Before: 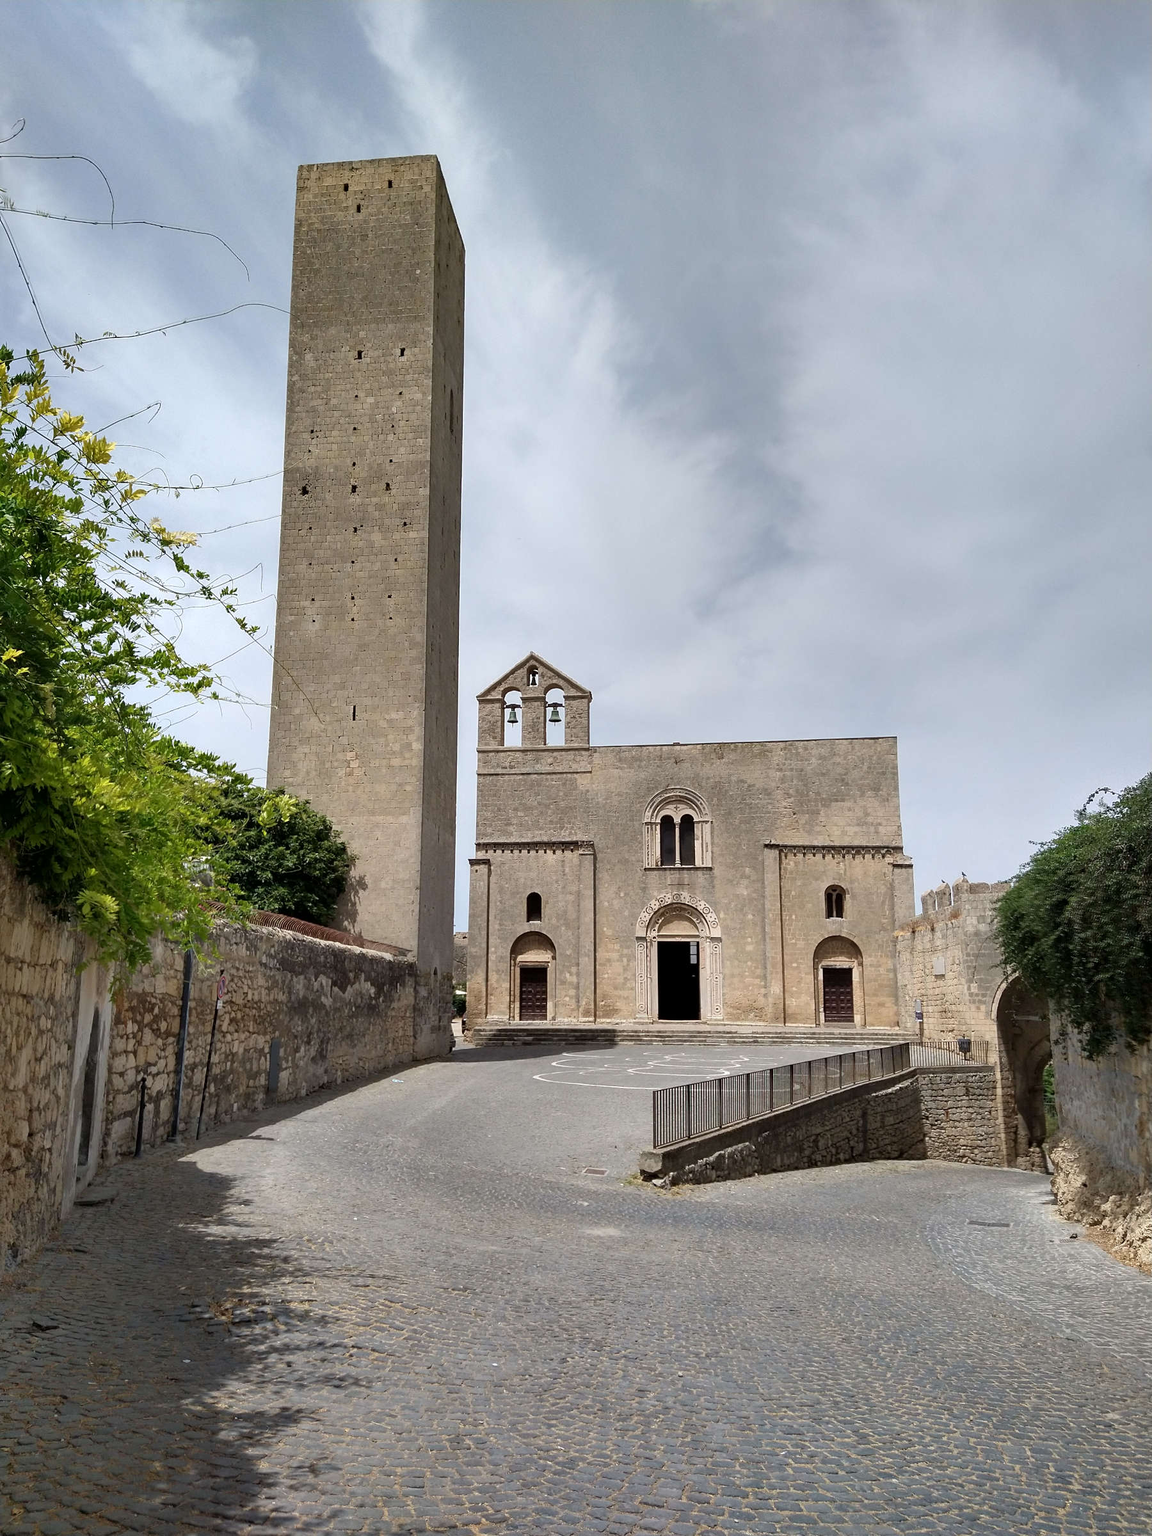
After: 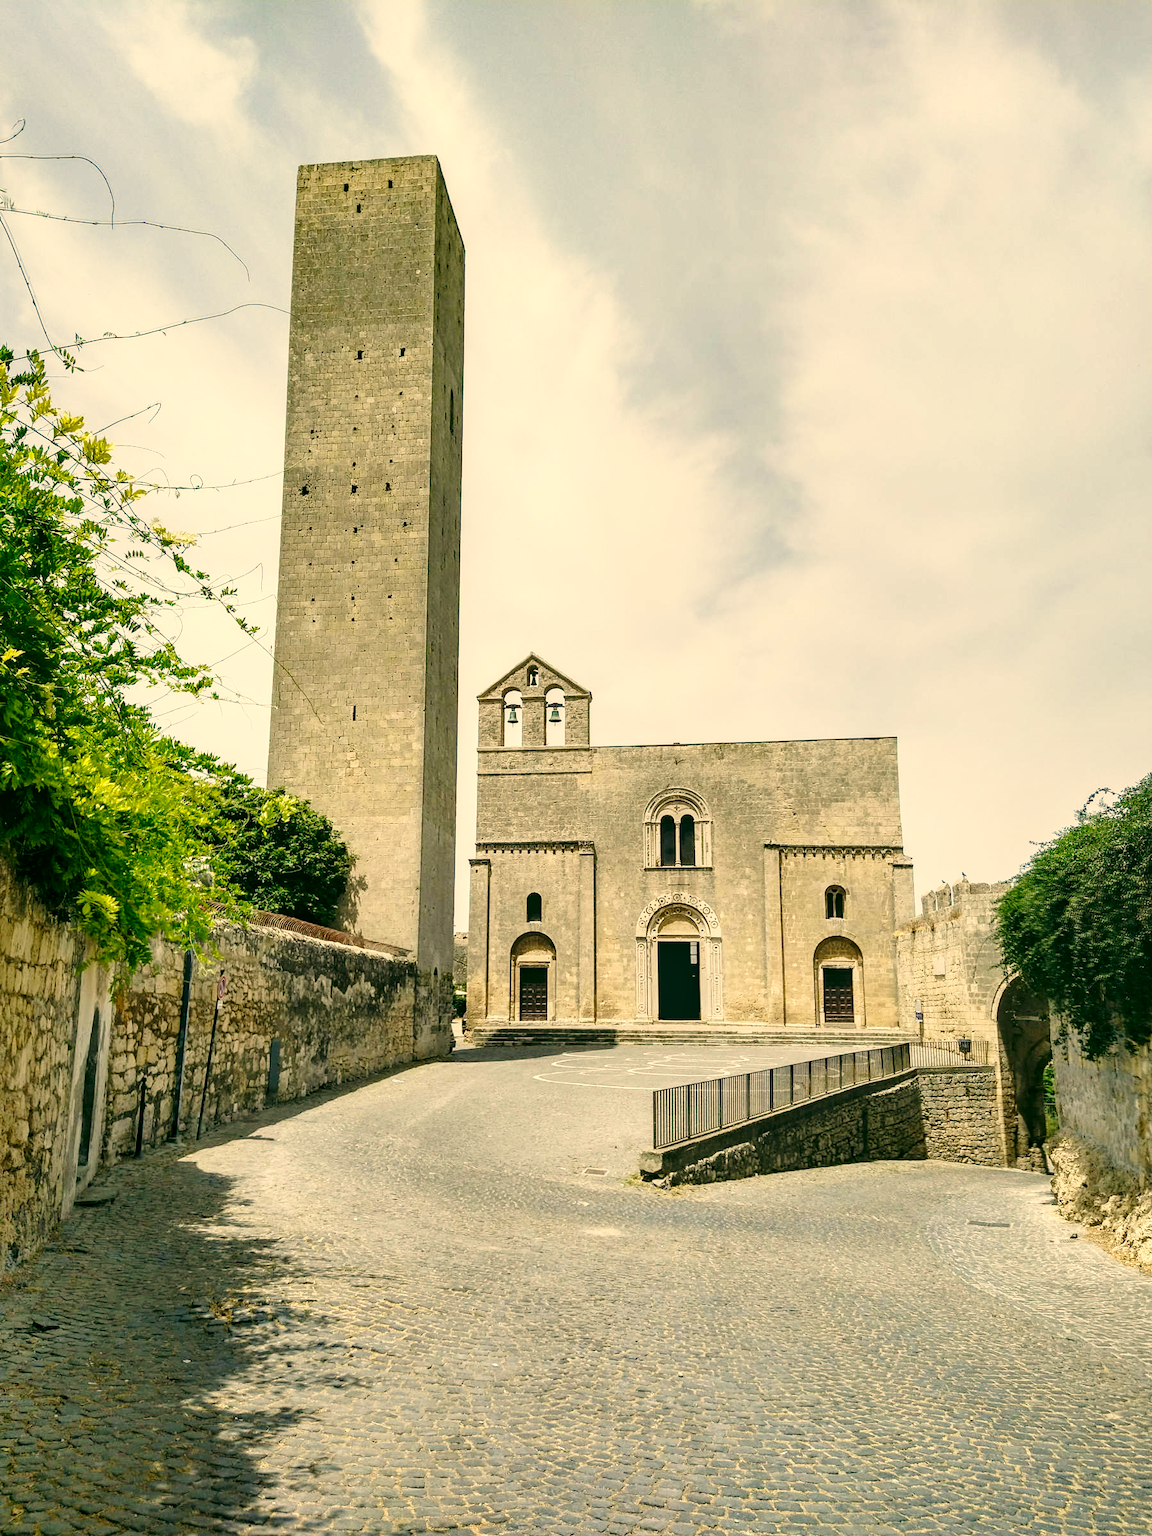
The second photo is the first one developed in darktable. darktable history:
base curve: curves: ch0 [(0, 0) (0.028, 0.03) (0.121, 0.232) (0.46, 0.748) (0.859, 0.968) (1, 1)], preserve colors none
local contrast: on, module defaults
color correction: highlights a* 4.86, highlights b* 24.61, shadows a* -16.04, shadows b* 3.85
